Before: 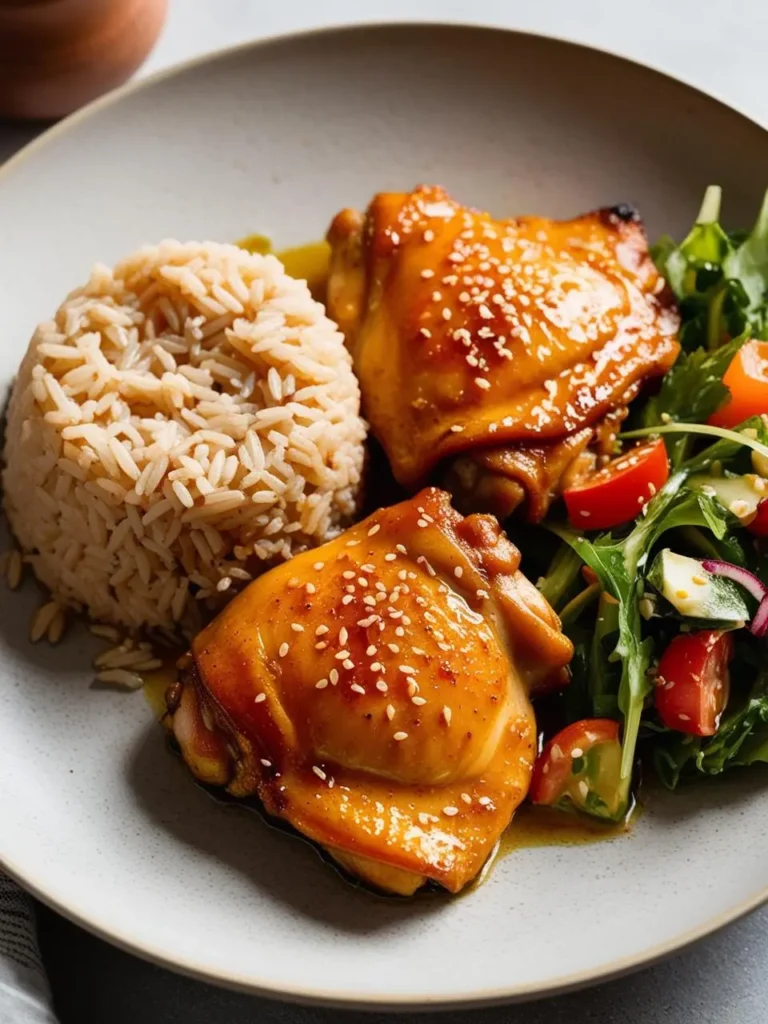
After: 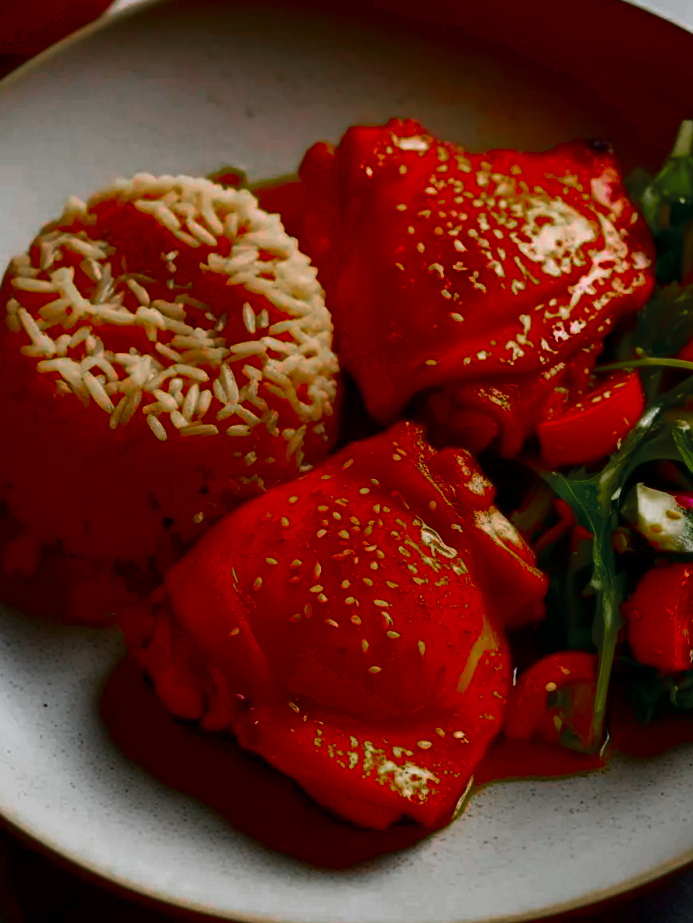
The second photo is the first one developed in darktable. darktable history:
contrast brightness saturation: brightness -0.986, saturation 0.98
velvia: on, module defaults
crop: left 3.386%, top 6.503%, right 6.309%, bottom 3.282%
color zones: curves: ch0 [(0, 0.48) (0.209, 0.398) (0.305, 0.332) (0.429, 0.493) (0.571, 0.5) (0.714, 0.5) (0.857, 0.5) (1, 0.48)]; ch1 [(0, 0.736) (0.143, 0.625) (0.225, 0.371) (0.429, 0.256) (0.571, 0.241) (0.714, 0.213) (0.857, 0.48) (1, 0.736)]; ch2 [(0, 0.448) (0.143, 0.498) (0.286, 0.5) (0.429, 0.5) (0.571, 0.5) (0.714, 0.5) (0.857, 0.5) (1, 0.448)]
